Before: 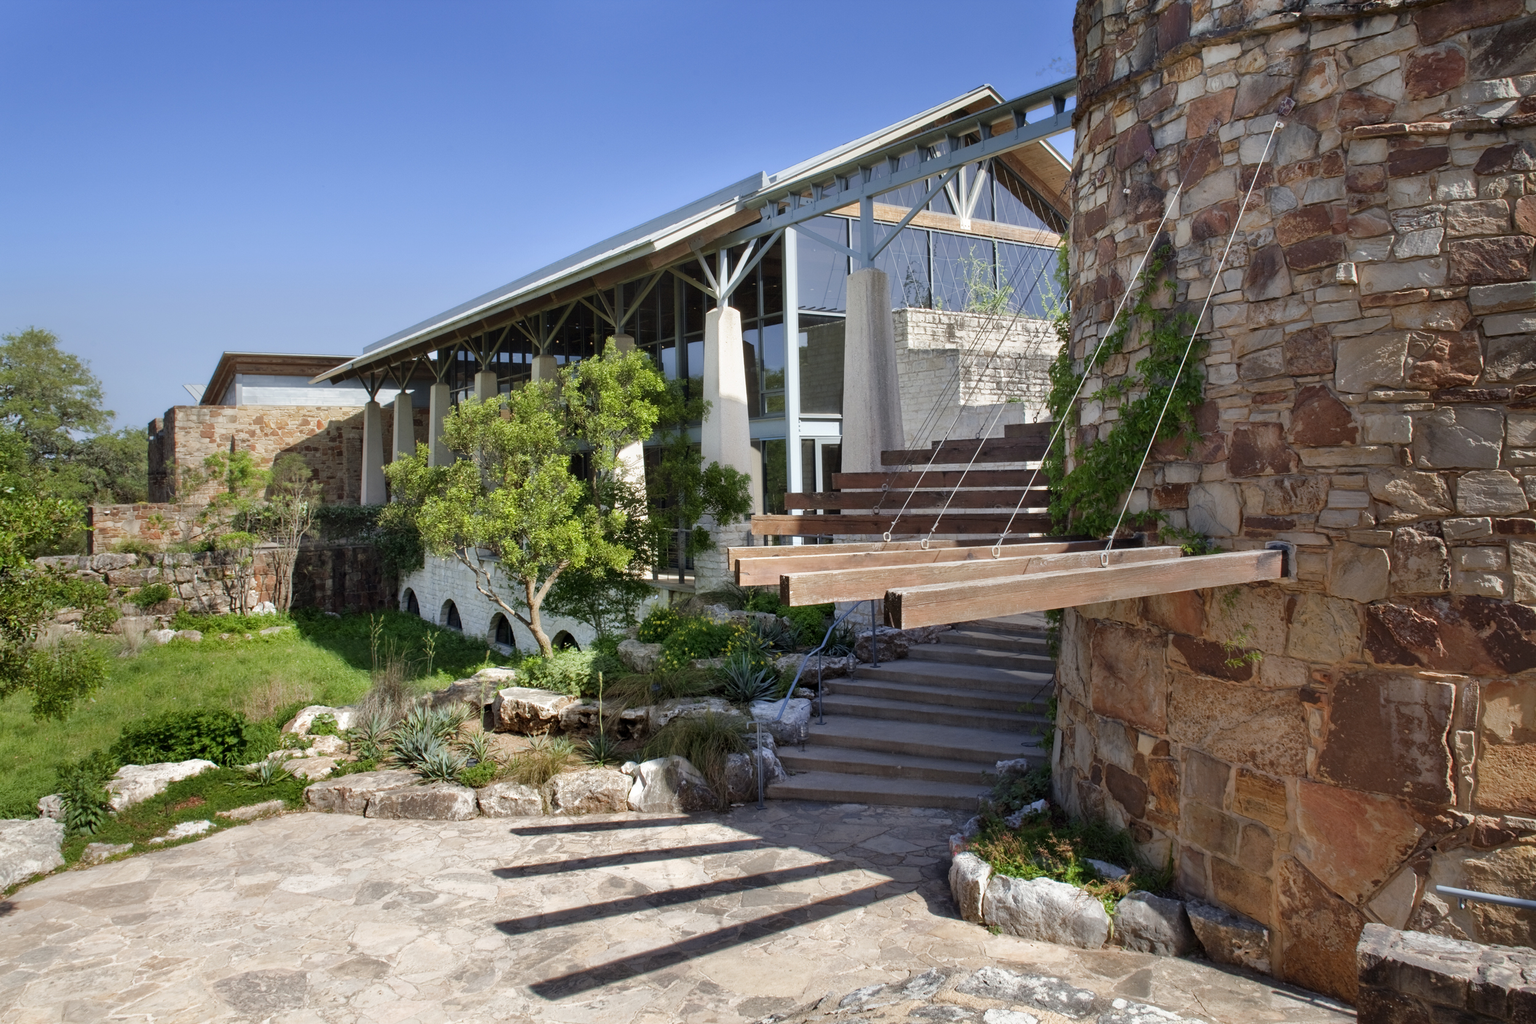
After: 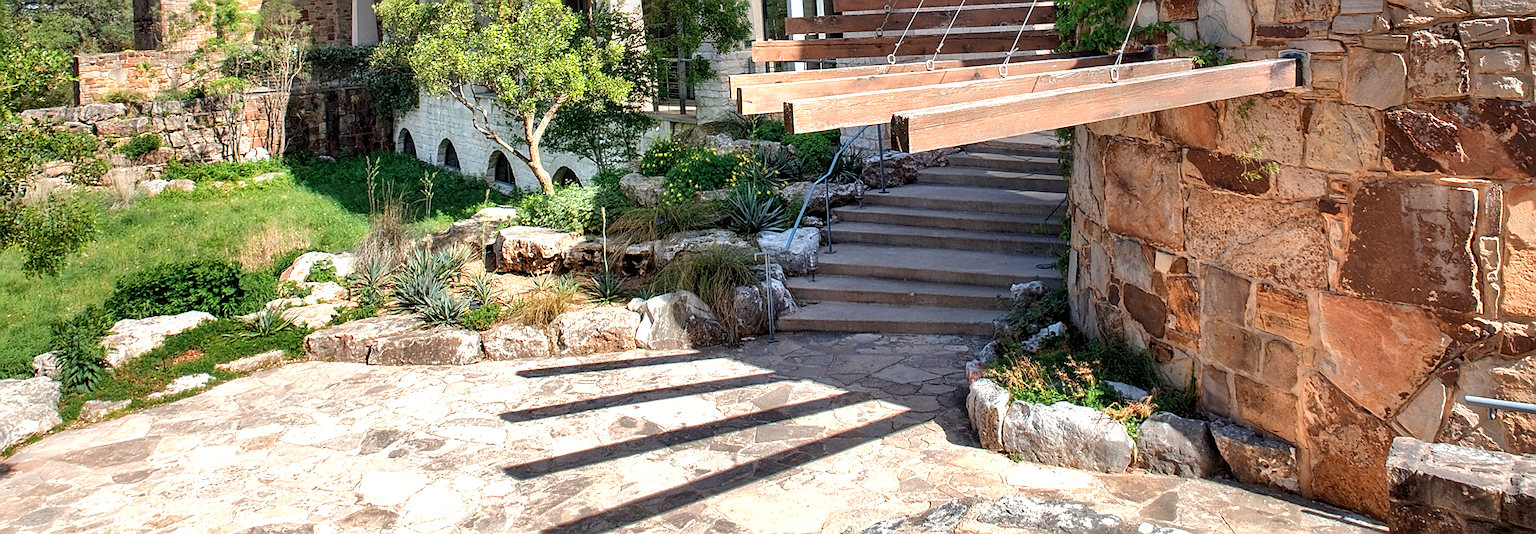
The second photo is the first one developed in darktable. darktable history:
rotate and perspective: rotation -2°, crop left 0.022, crop right 0.978, crop top 0.049, crop bottom 0.951
sharpen: radius 1.4, amount 1.25, threshold 0.7
exposure: black level correction 0.001, exposure 0.5 EV, compensate exposure bias true, compensate highlight preservation false
crop and rotate: top 46.237%
color zones: curves: ch0 [(0.018, 0.548) (0.197, 0.654) (0.425, 0.447) (0.605, 0.658) (0.732, 0.579)]; ch1 [(0.105, 0.531) (0.224, 0.531) (0.386, 0.39) (0.618, 0.456) (0.732, 0.456) (0.956, 0.421)]; ch2 [(0.039, 0.583) (0.215, 0.465) (0.399, 0.544) (0.465, 0.548) (0.614, 0.447) (0.724, 0.43) (0.882, 0.623) (0.956, 0.632)]
local contrast: on, module defaults
shadows and highlights: shadows 30
